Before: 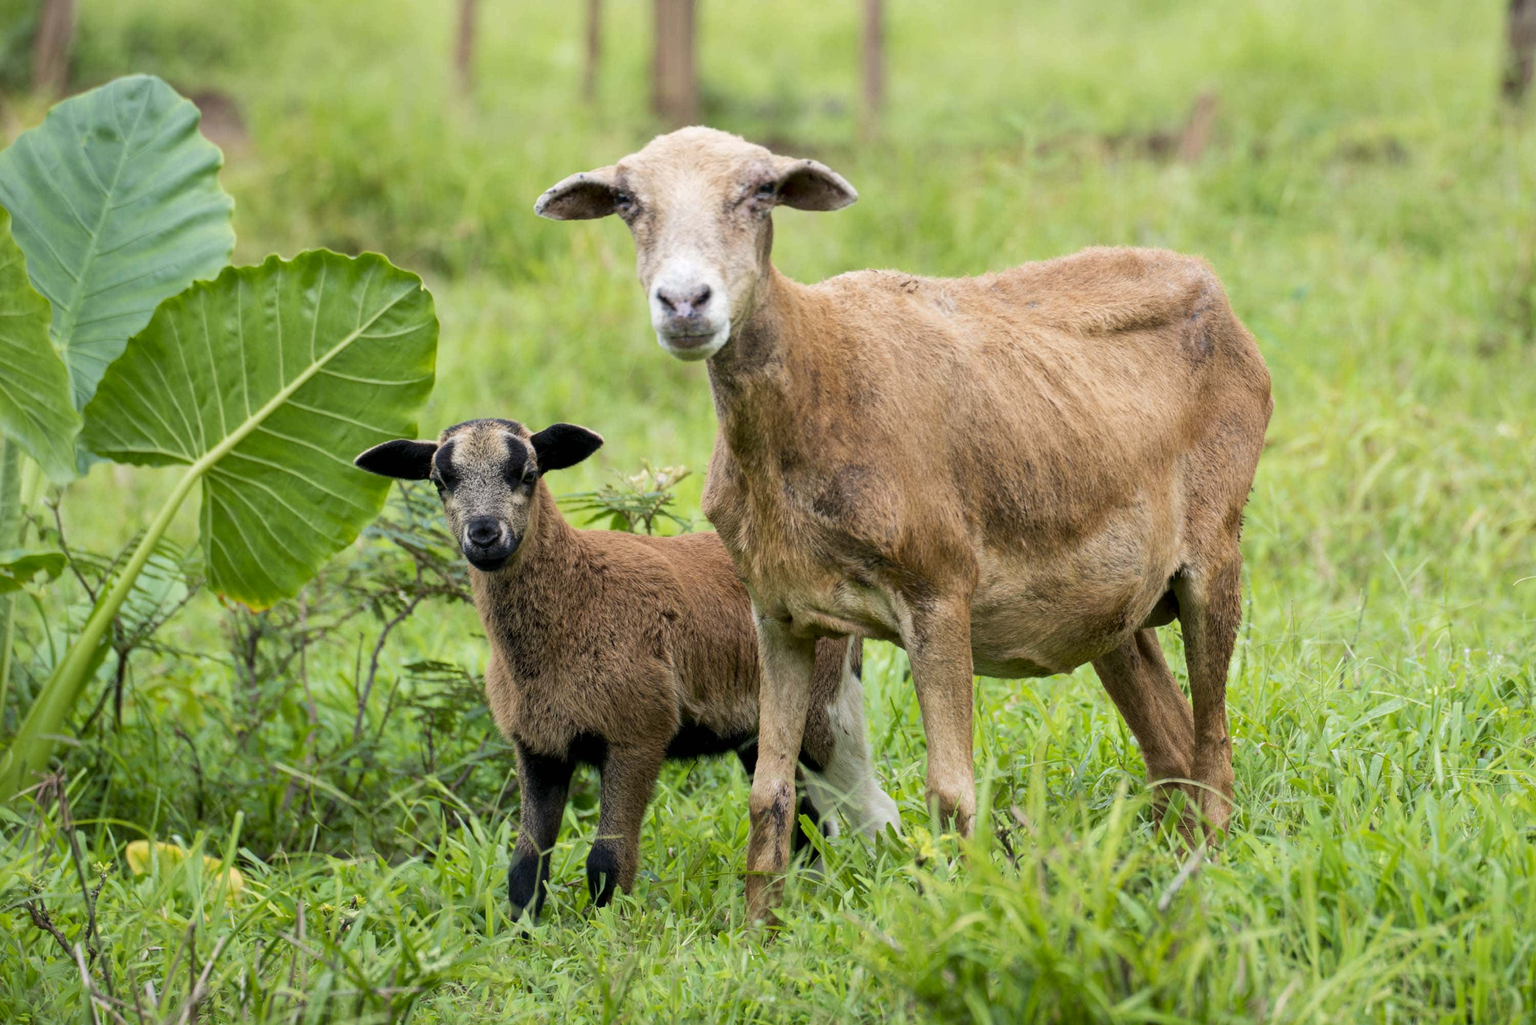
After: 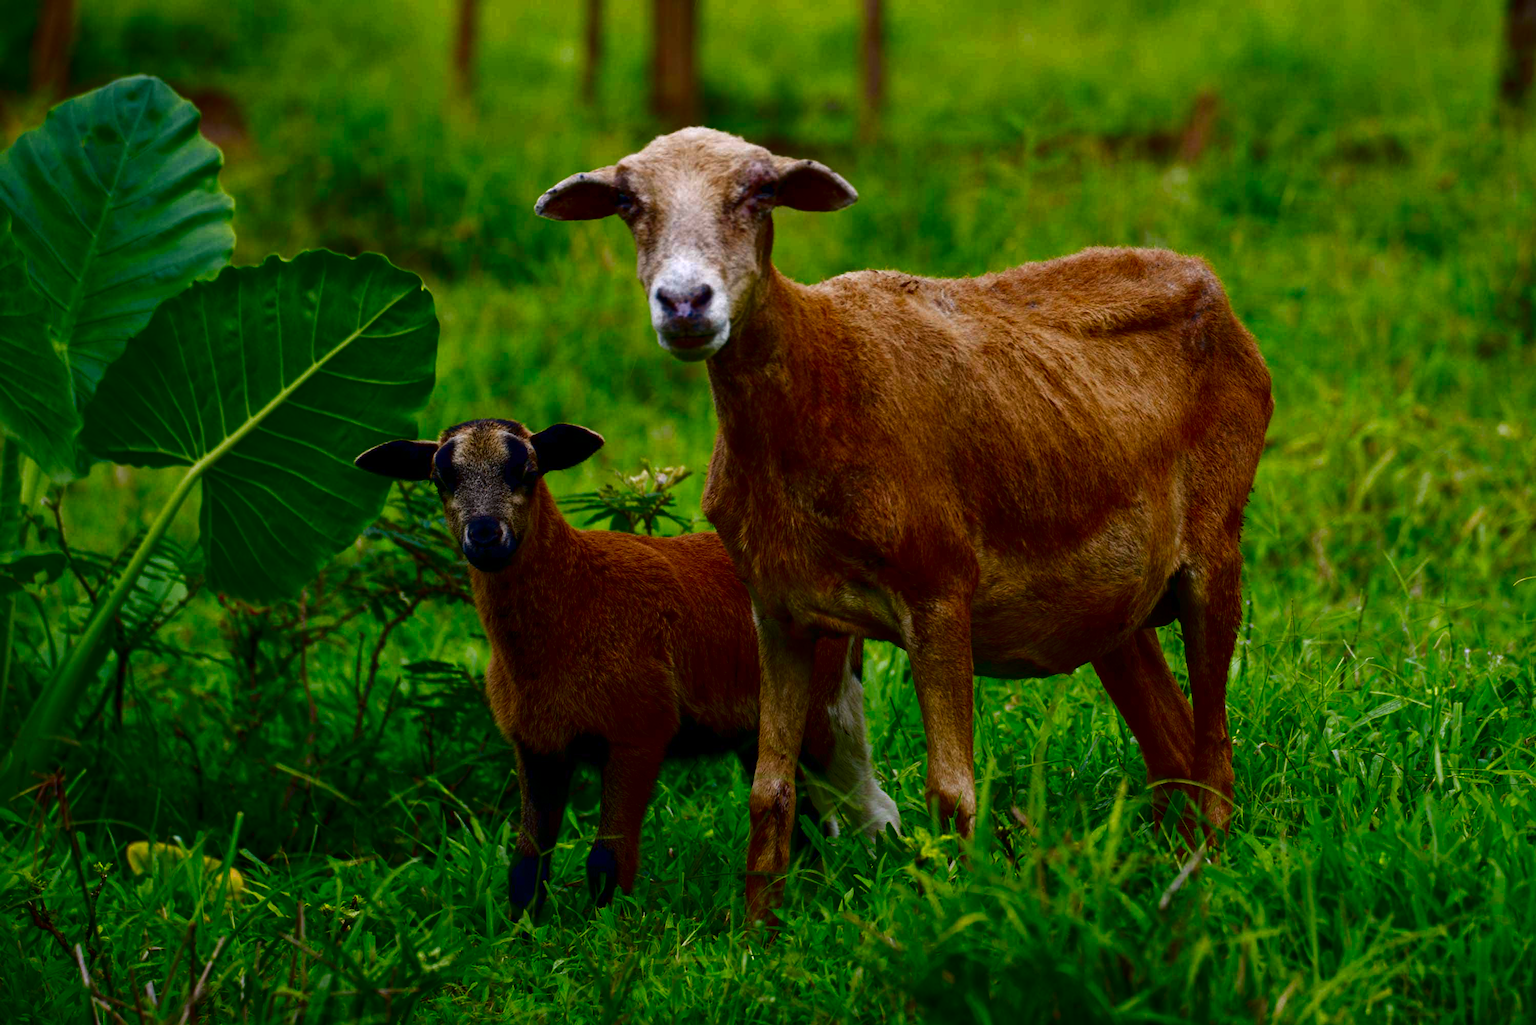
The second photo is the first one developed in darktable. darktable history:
white balance: red 1.004, blue 1.024
contrast brightness saturation: brightness -1, saturation 1
